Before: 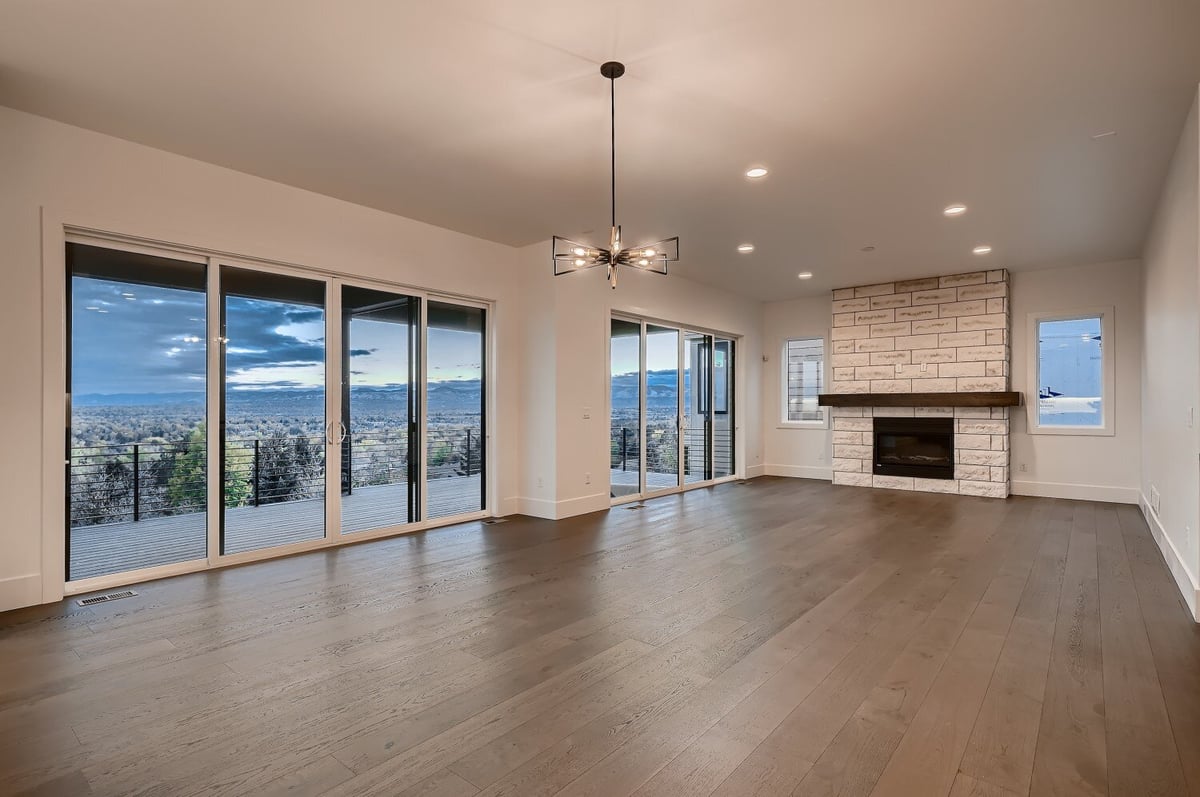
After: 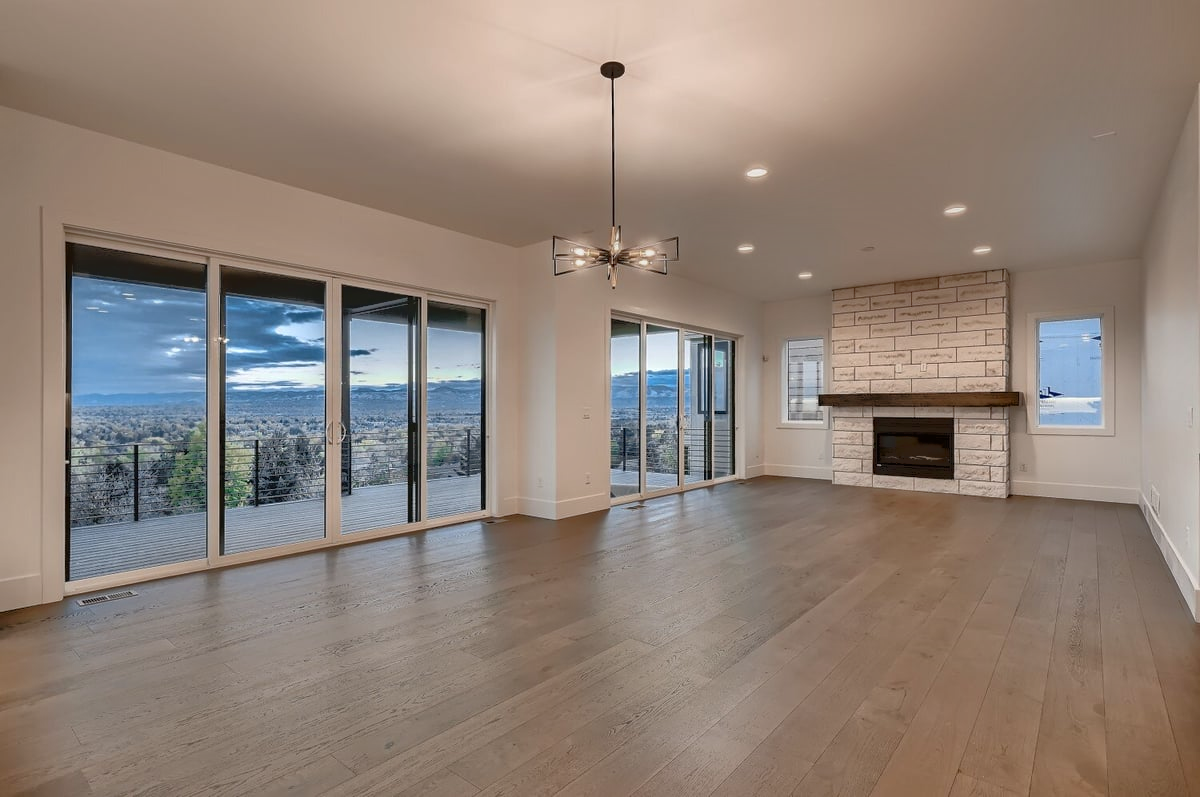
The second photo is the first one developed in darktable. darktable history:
tone equalizer: -7 EV -0.611 EV, -6 EV 1.03 EV, -5 EV -0.451 EV, -4 EV 0.44 EV, -3 EV 0.428 EV, -2 EV 0.148 EV, -1 EV -0.17 EV, +0 EV -0.365 EV, luminance estimator HSV value / RGB max
